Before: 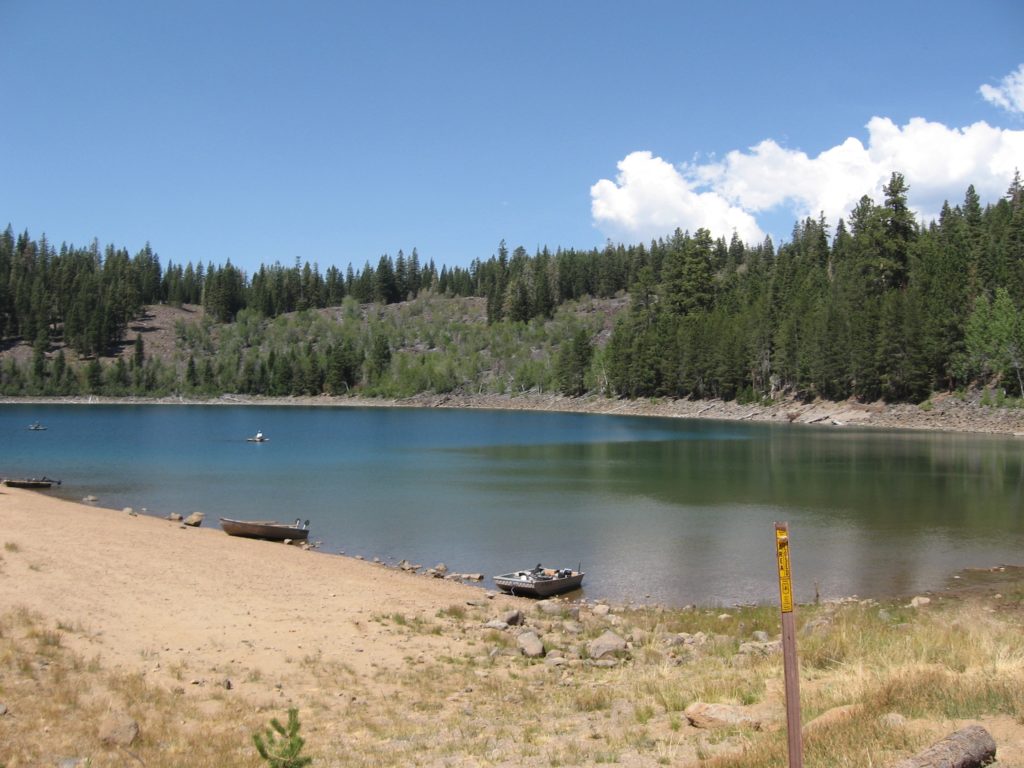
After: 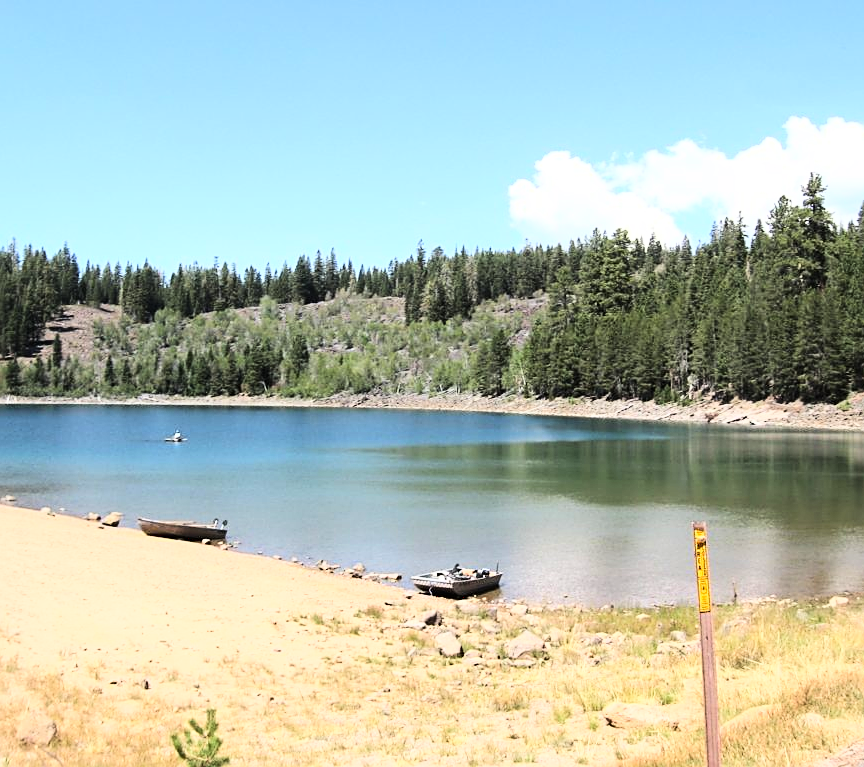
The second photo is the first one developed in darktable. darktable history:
sharpen: on, module defaults
crop: left 8.049%, right 7.534%
base curve: curves: ch0 [(0, 0) (0.007, 0.004) (0.027, 0.03) (0.046, 0.07) (0.207, 0.54) (0.442, 0.872) (0.673, 0.972) (1, 1)]
